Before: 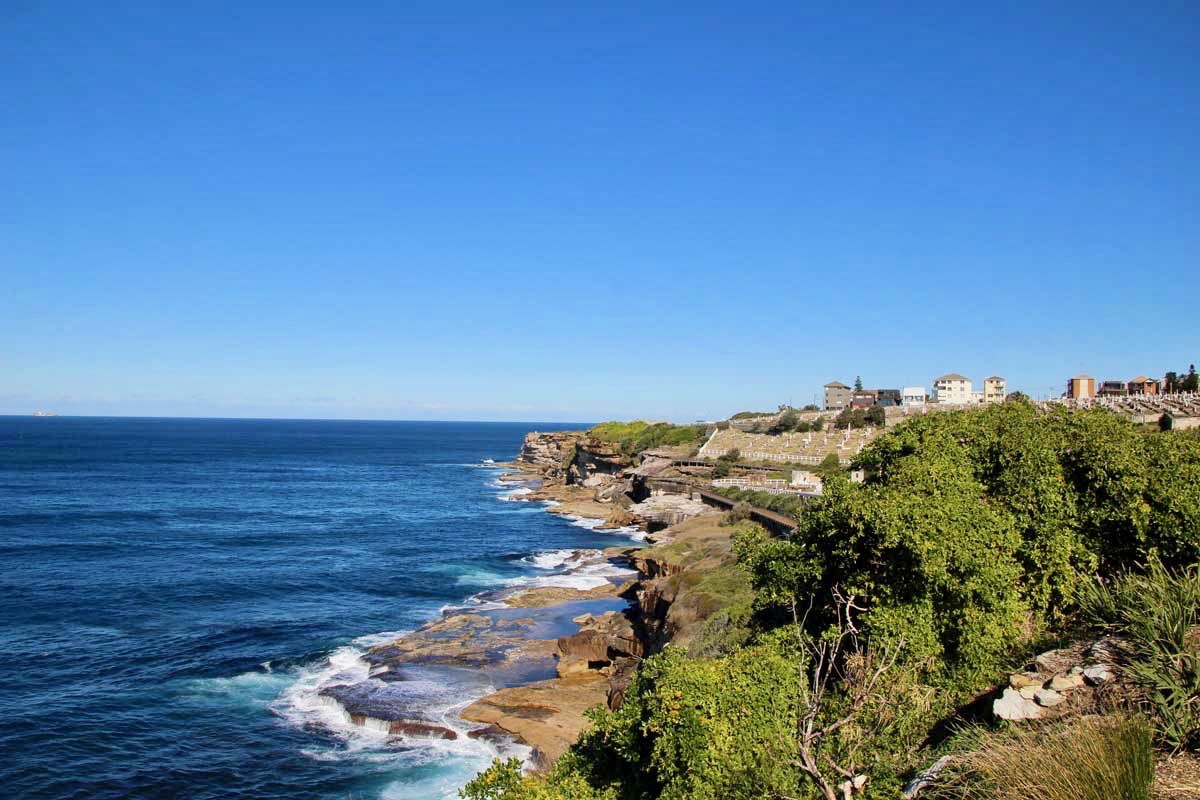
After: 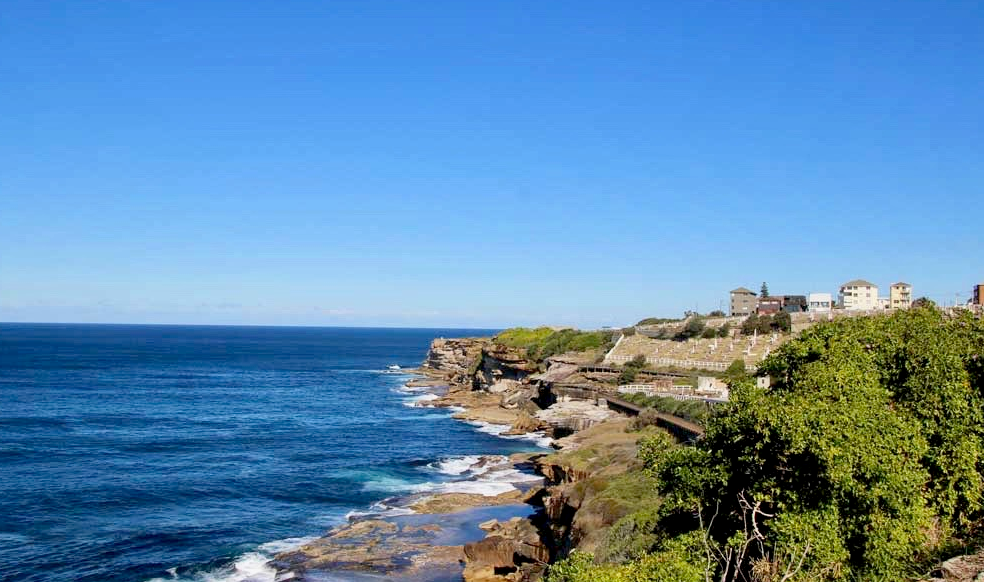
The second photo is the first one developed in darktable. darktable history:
exposure: black level correction 0.001, compensate highlight preservation false
crop: left 7.856%, top 11.836%, right 10.12%, bottom 15.387%
